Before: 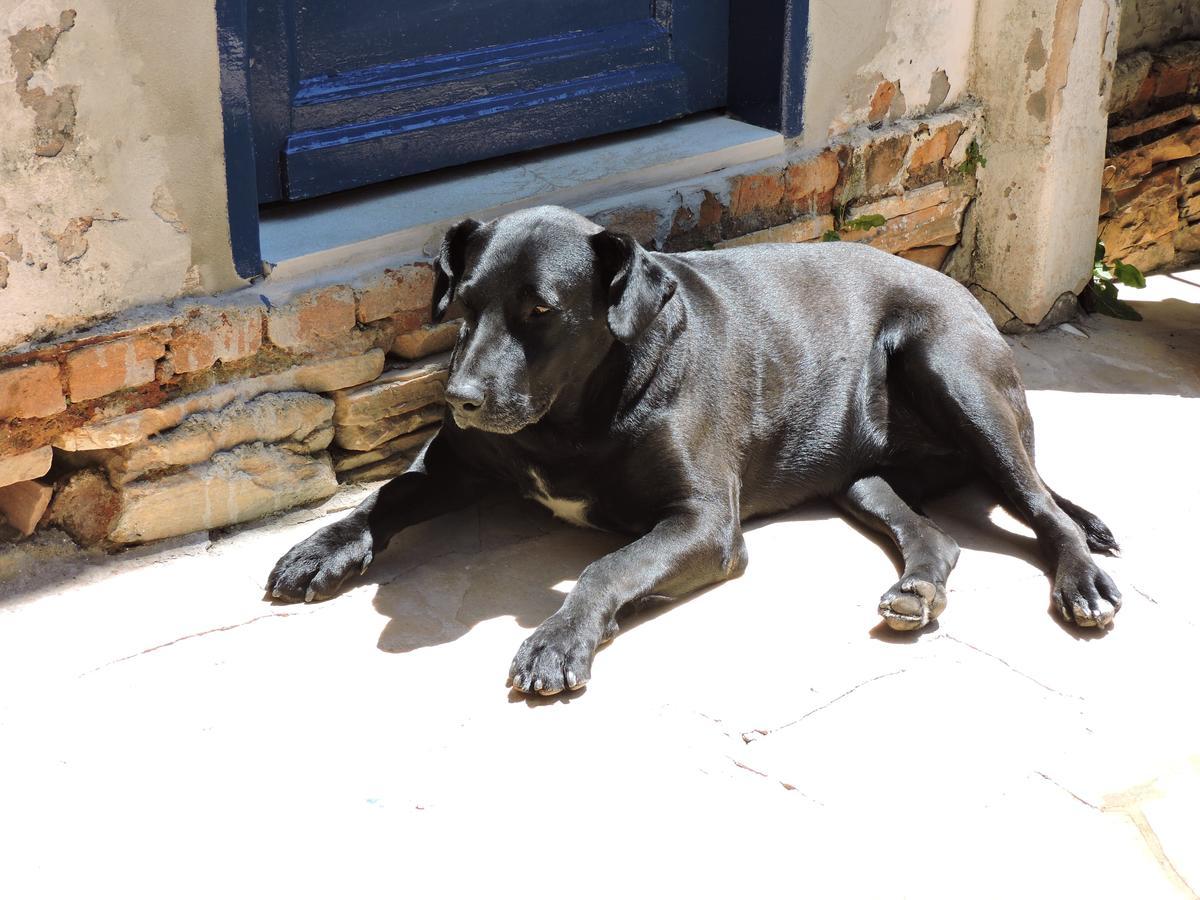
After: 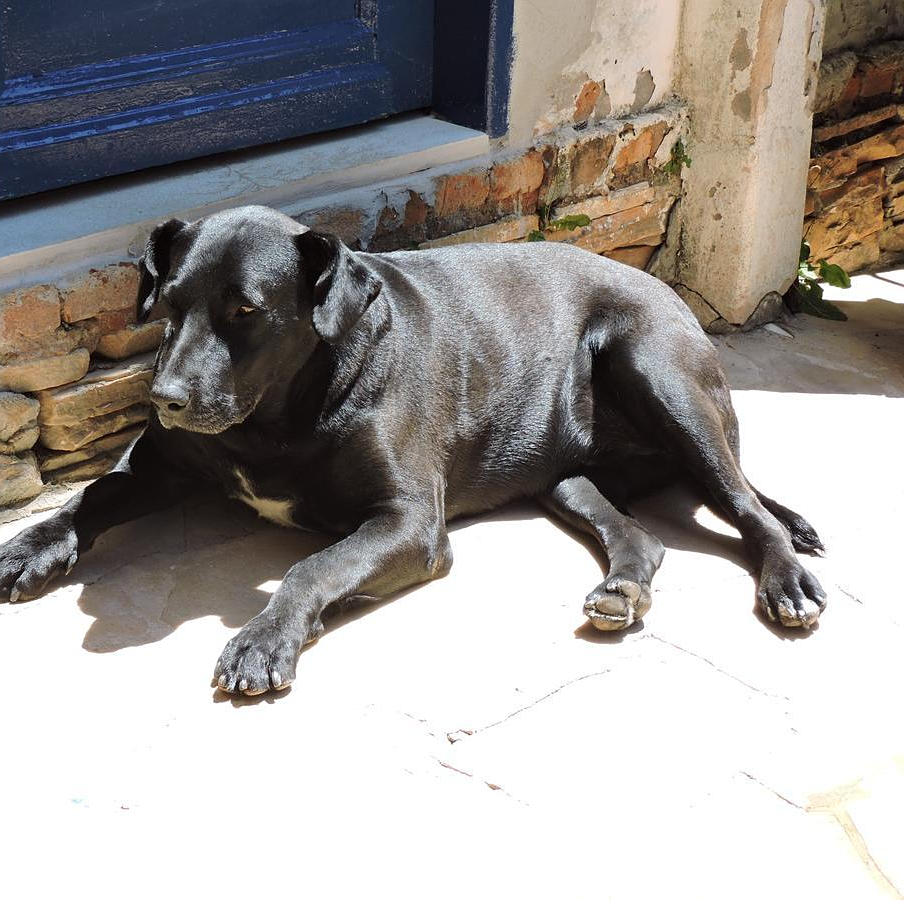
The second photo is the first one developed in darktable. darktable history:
crop and rotate: left 24.6%
sharpen: radius 1.272, amount 0.305, threshold 0
